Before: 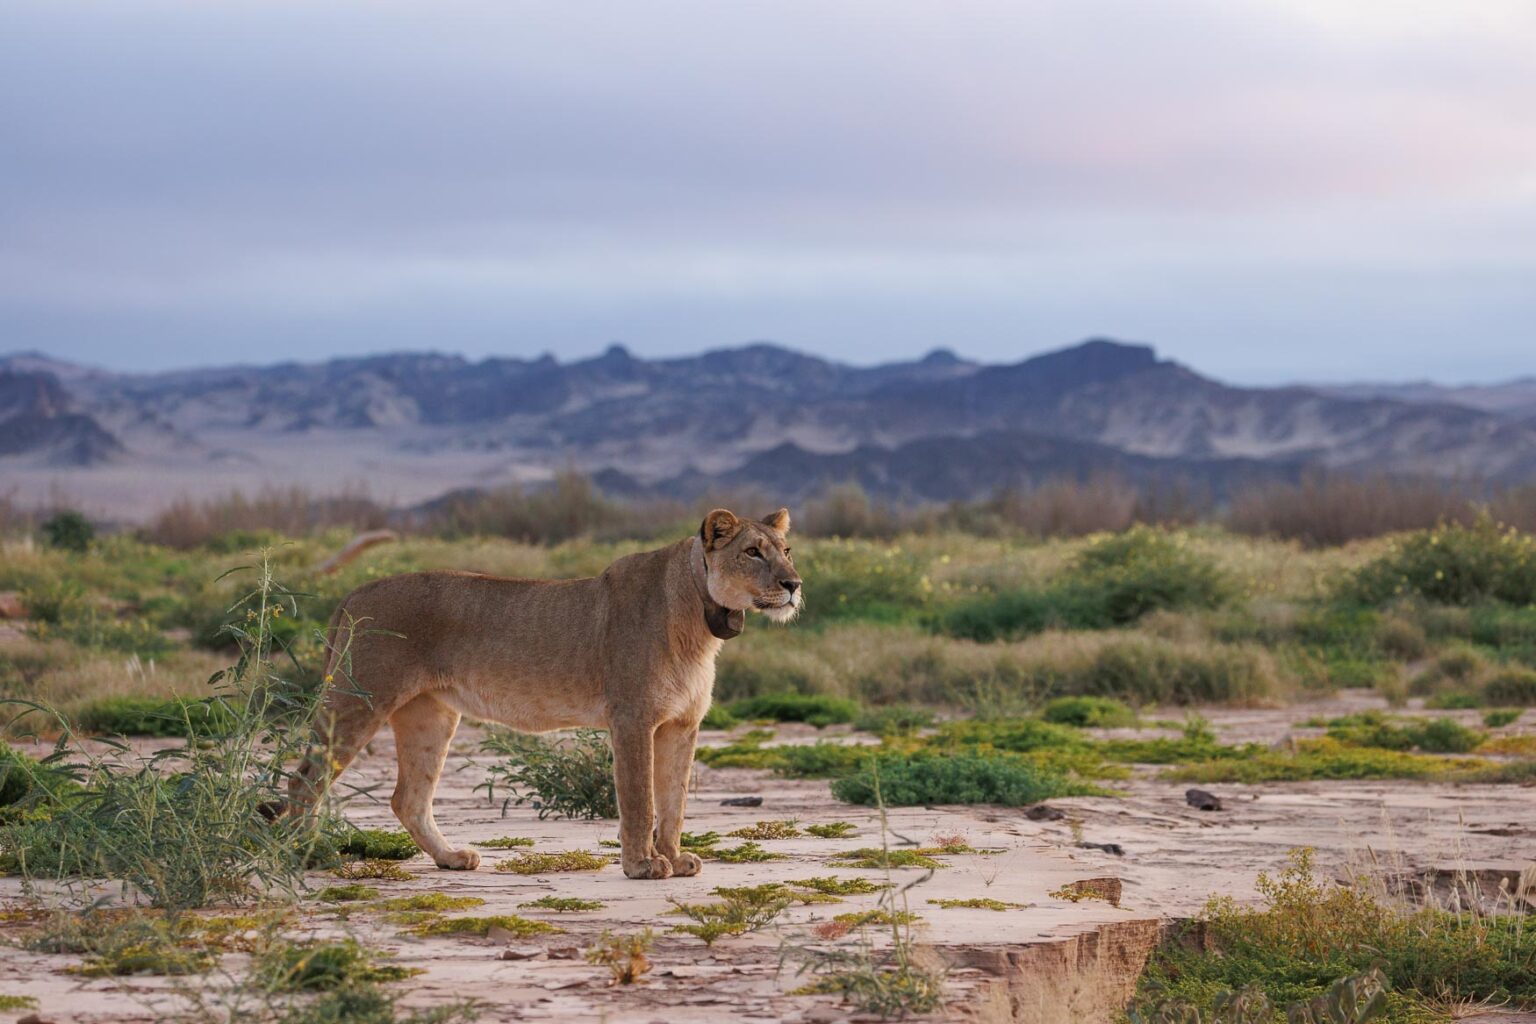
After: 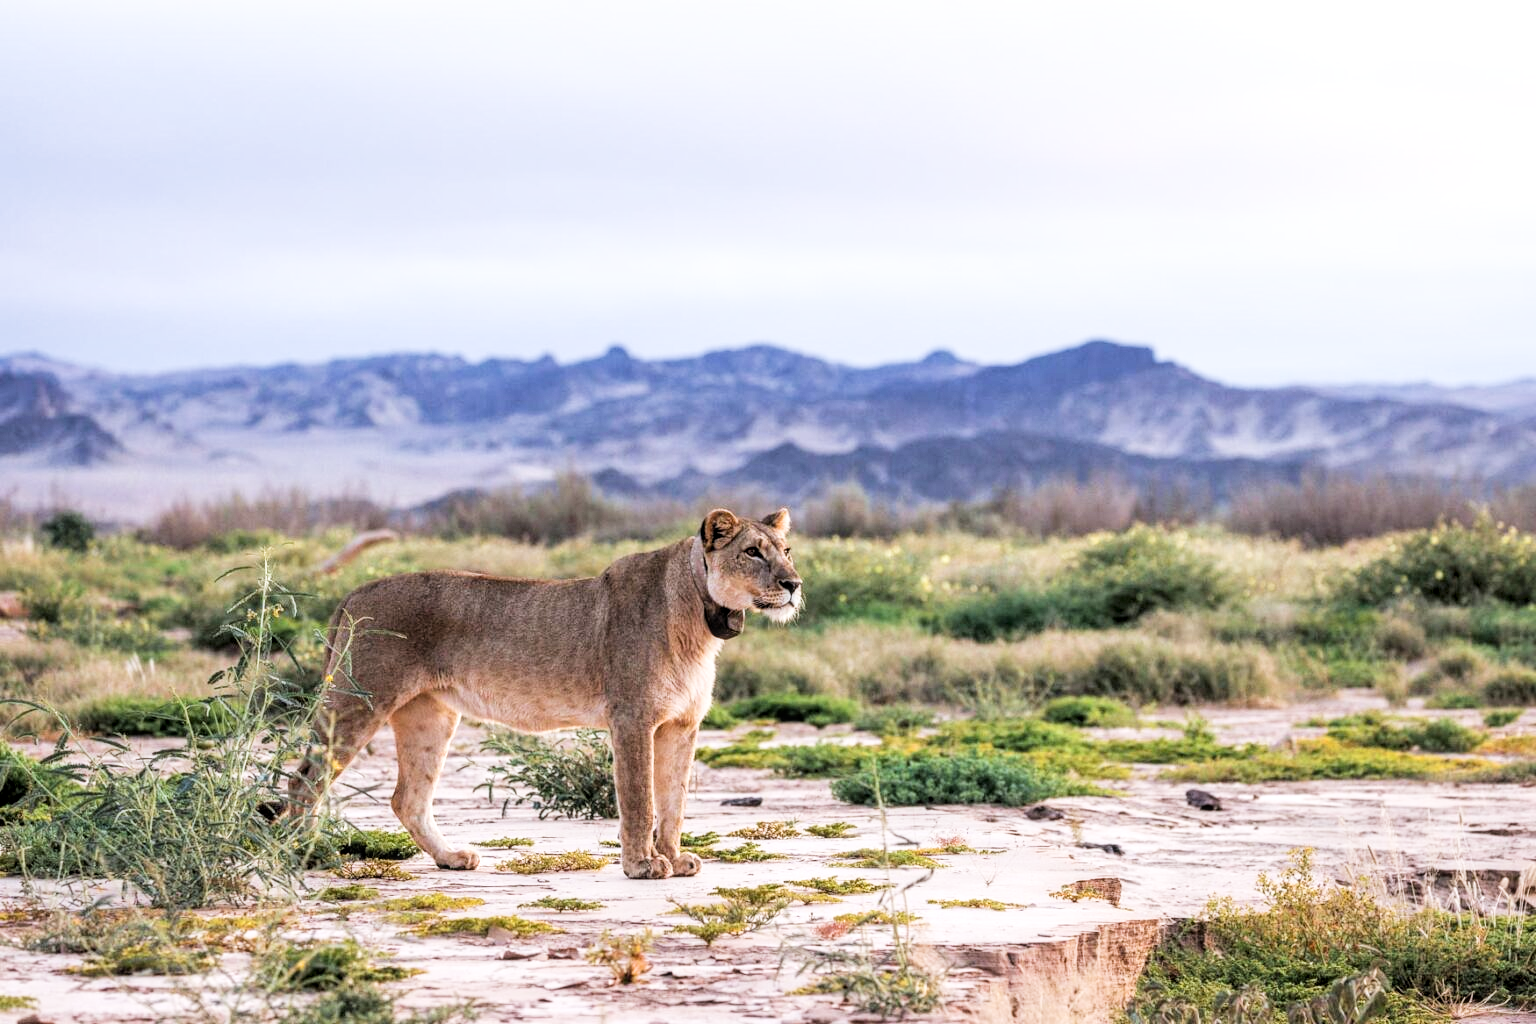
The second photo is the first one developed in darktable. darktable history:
local contrast: on, module defaults
filmic rgb: black relative exposure -5 EV, white relative exposure 3.5 EV, hardness 3.19, contrast 1.4, highlights saturation mix -50%
white balance: red 0.984, blue 1.059
exposure: exposure 1.137 EV, compensate highlight preservation false
color balance: contrast fulcrum 17.78%
